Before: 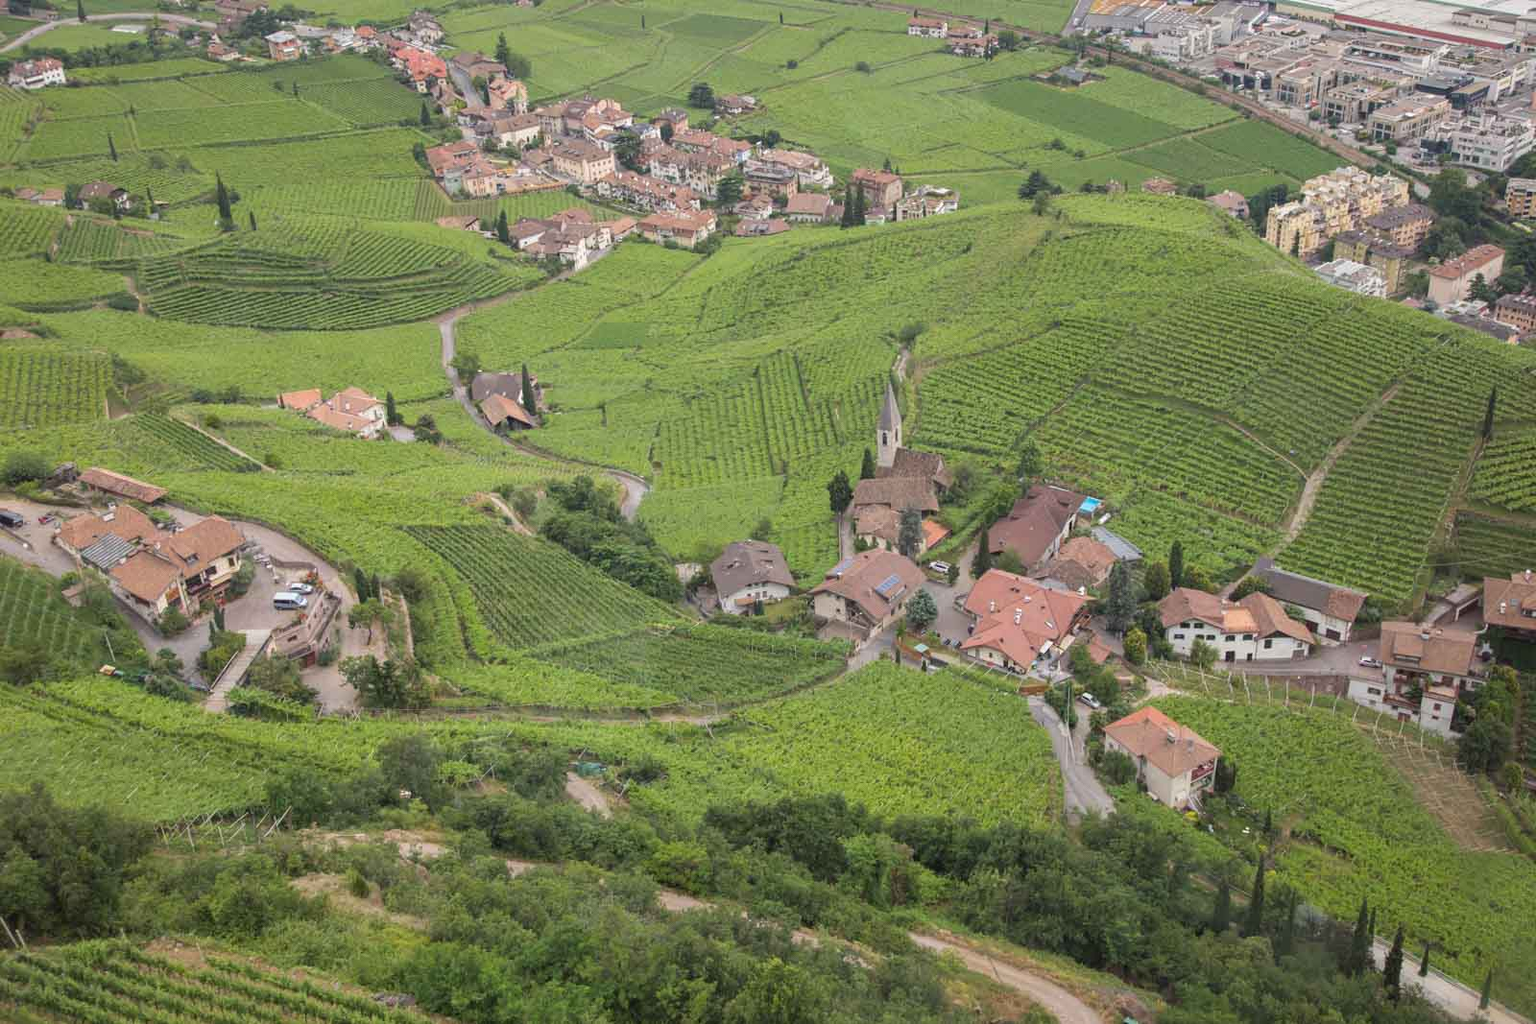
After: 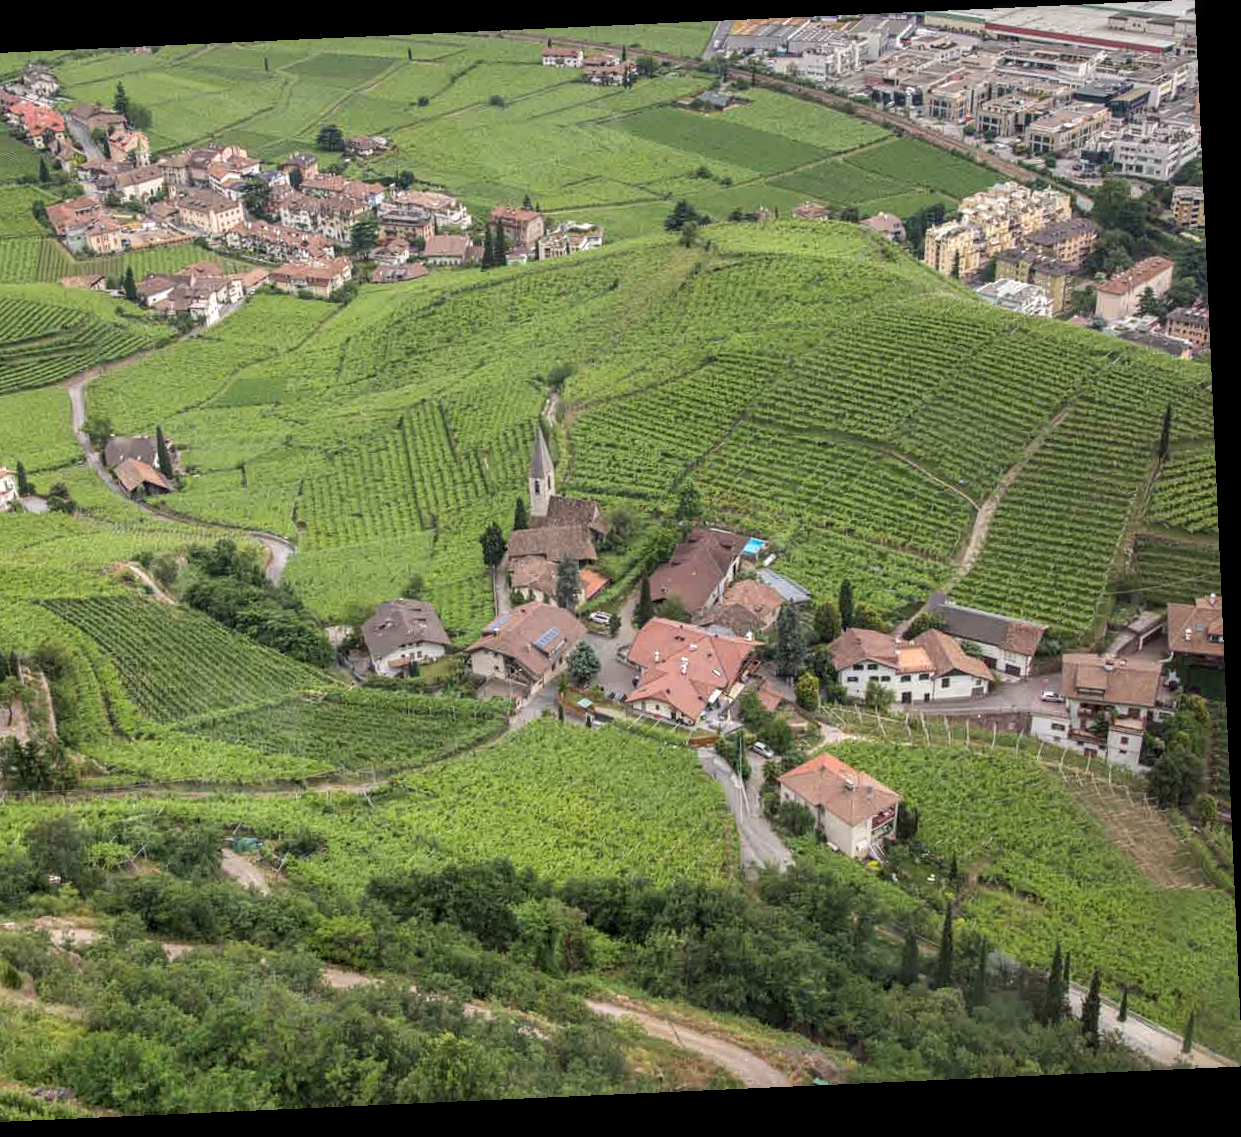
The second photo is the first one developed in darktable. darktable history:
crop and rotate: left 24.6%
local contrast: detail 144%
rotate and perspective: rotation -2.56°, automatic cropping off
contrast equalizer: y [[0.5, 0.5, 0.472, 0.5, 0.5, 0.5], [0.5 ×6], [0.5 ×6], [0 ×6], [0 ×6]]
